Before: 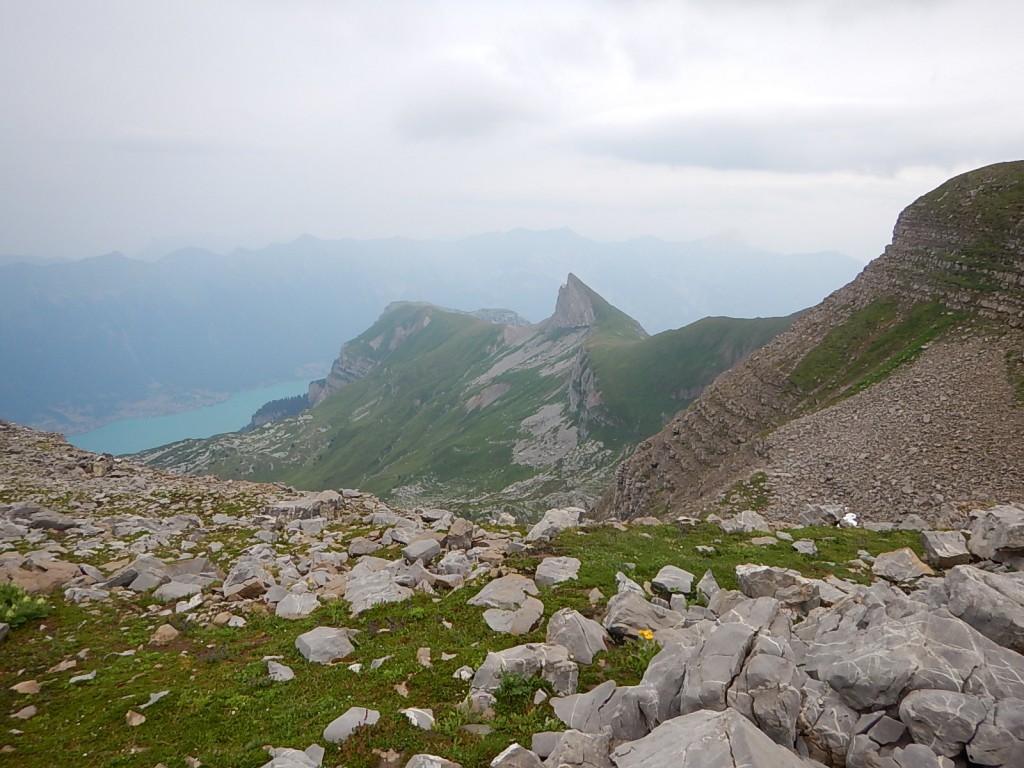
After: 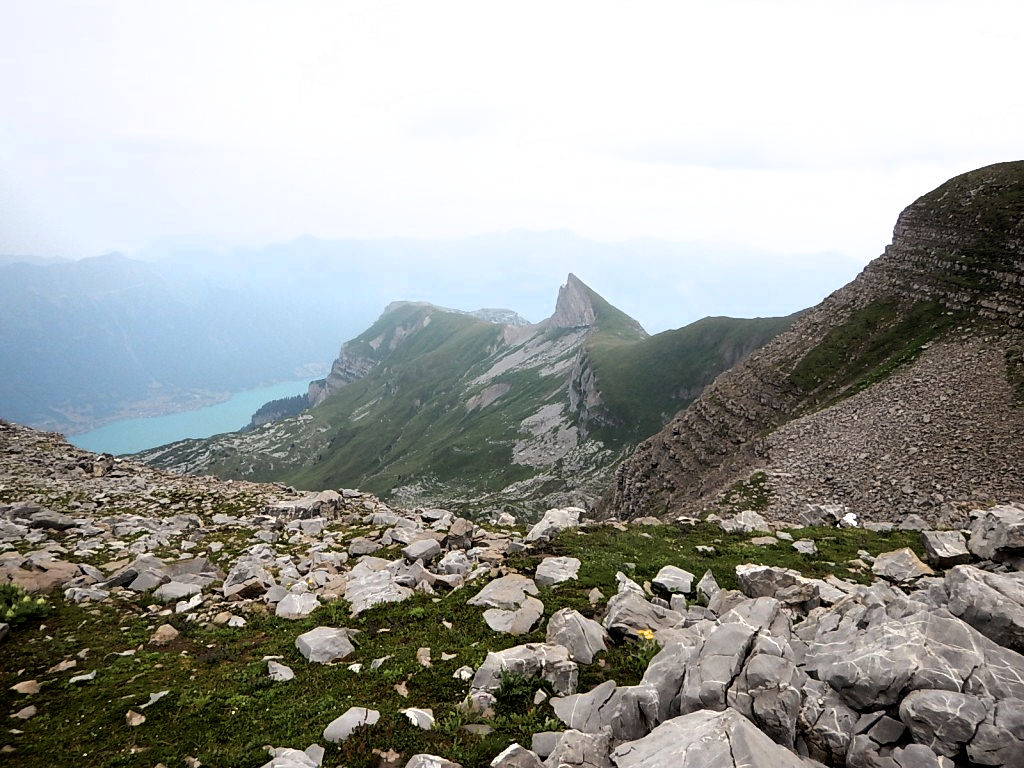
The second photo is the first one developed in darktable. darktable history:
filmic rgb: black relative exposure -8.18 EV, white relative exposure 2.23 EV, hardness 7.17, latitude 85.91%, contrast 1.699, highlights saturation mix -3.07%, shadows ↔ highlights balance -2.94%, color science v4 (2020)
exposure: compensate highlight preservation false
